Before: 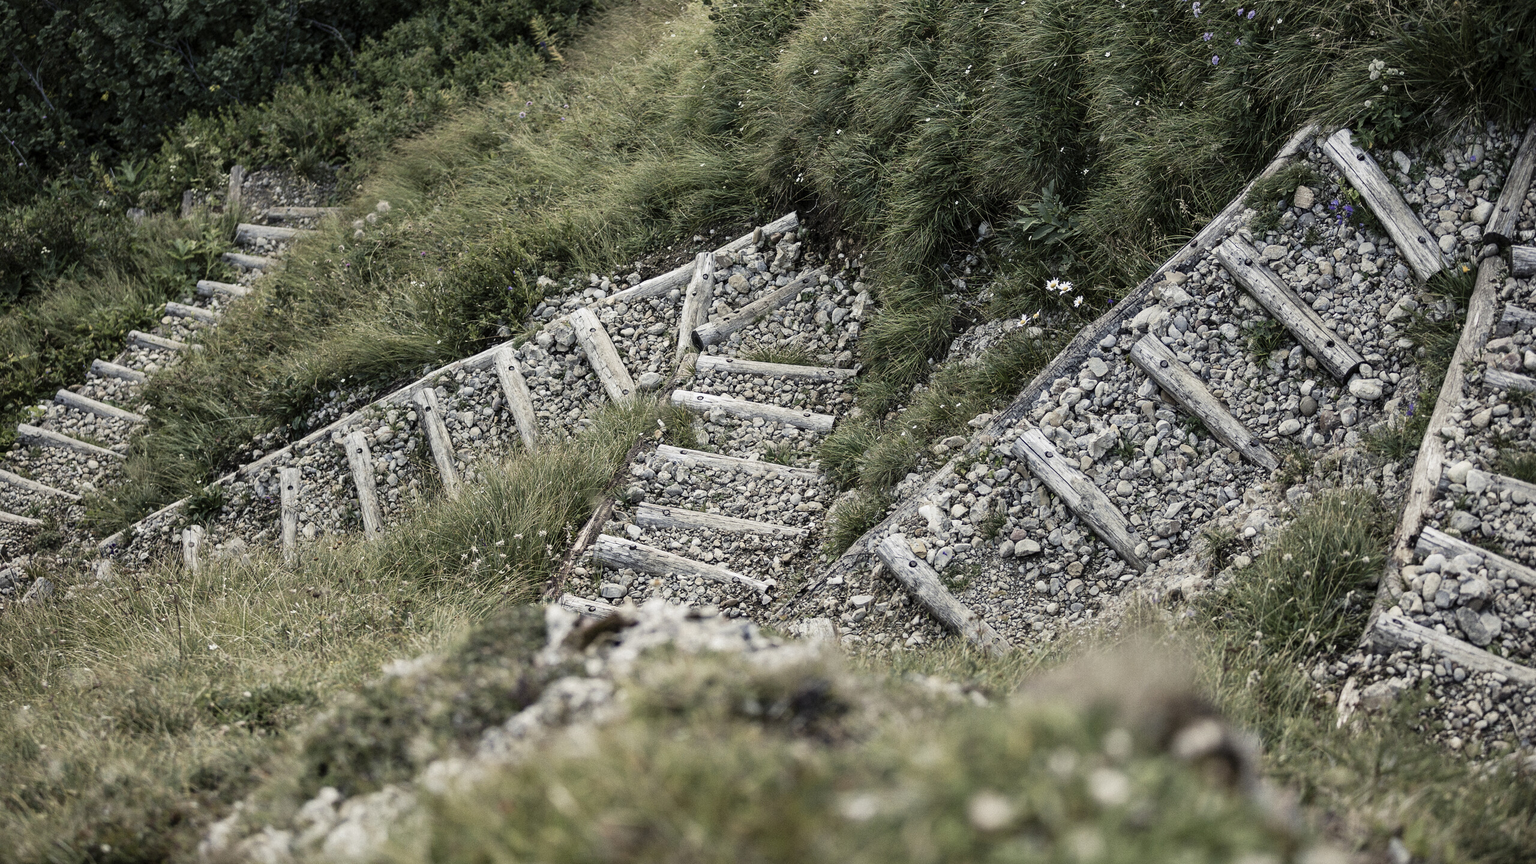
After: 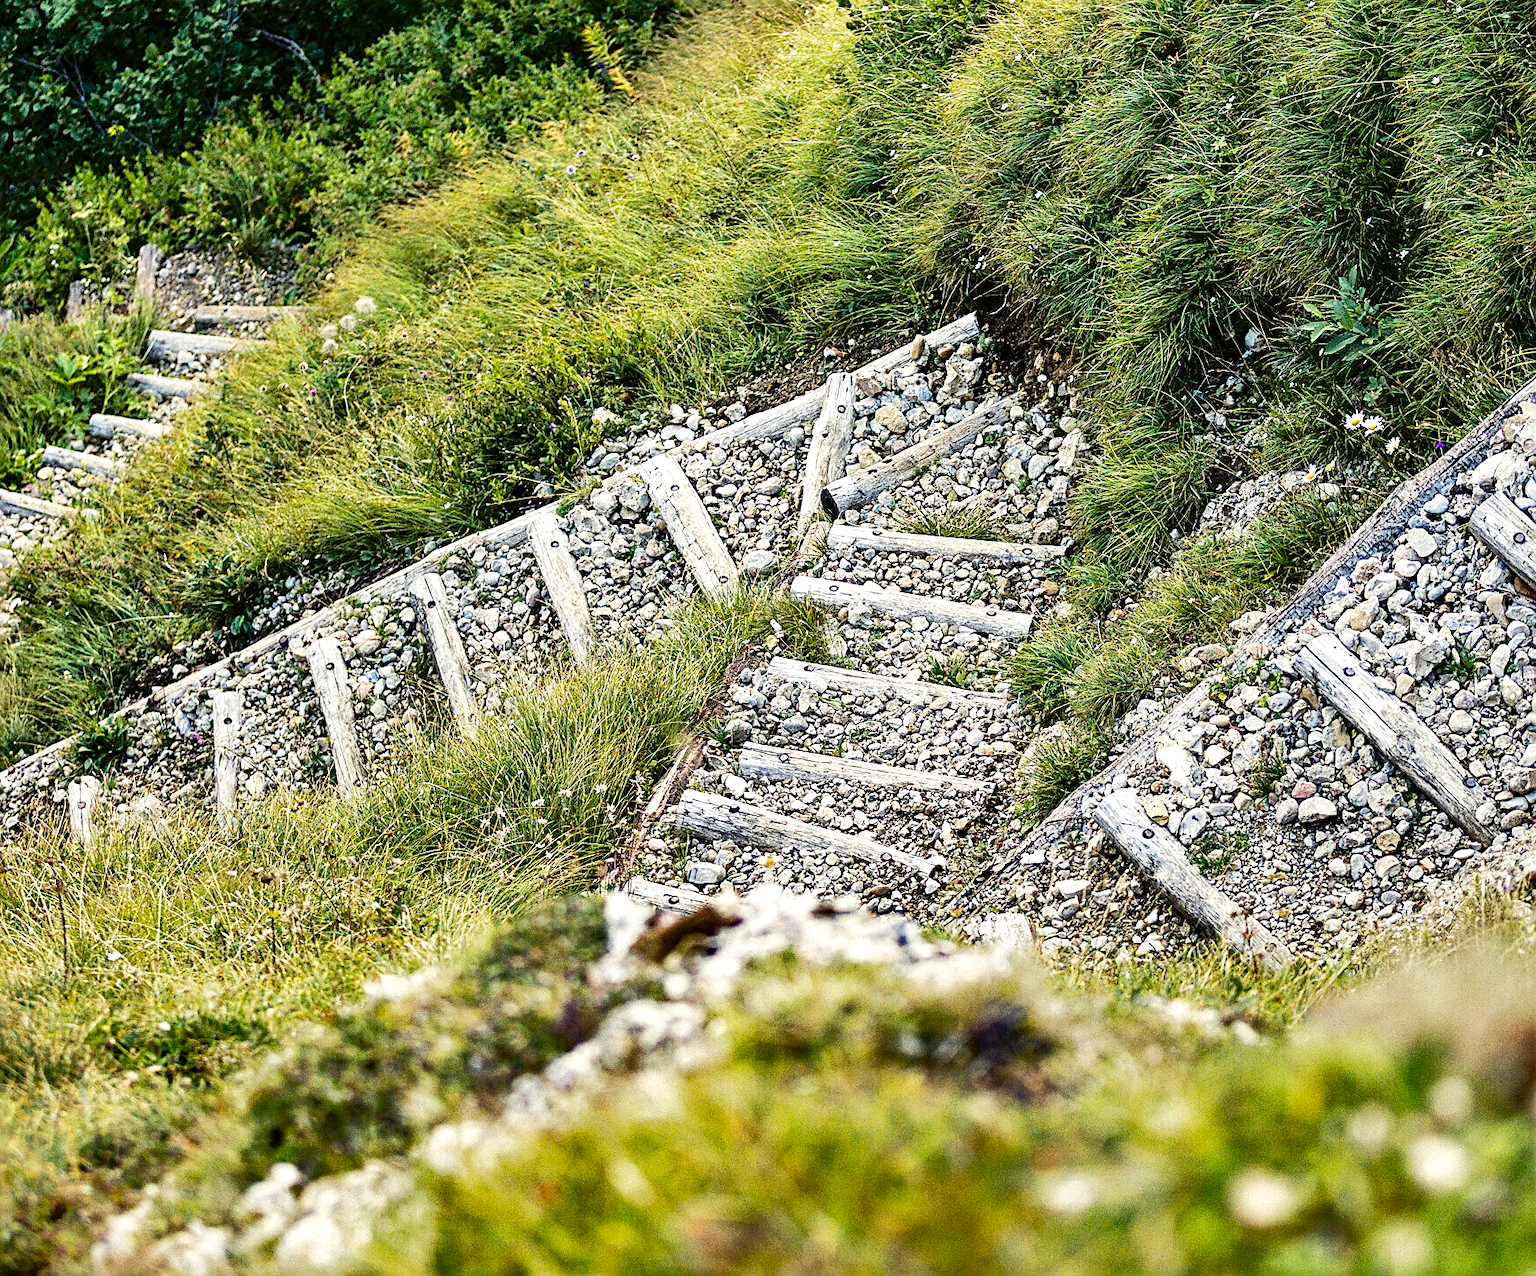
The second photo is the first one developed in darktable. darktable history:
color balance rgb: linear chroma grading › global chroma 32.768%, perceptual saturation grading › global saturation 18.022%, global vibrance 39.989%
tone curve: curves: ch0 [(0, 0) (0.003, 0.005) (0.011, 0.006) (0.025, 0.013) (0.044, 0.027) (0.069, 0.042) (0.1, 0.06) (0.136, 0.085) (0.177, 0.118) (0.224, 0.171) (0.277, 0.239) (0.335, 0.314) (0.399, 0.394) (0.468, 0.473) (0.543, 0.552) (0.623, 0.64) (0.709, 0.718) (0.801, 0.801) (0.898, 0.882) (1, 1)], color space Lab, independent channels, preserve colors none
sharpen: amount 0.569
shadows and highlights: radius 106.42, shadows 40.8, highlights -72.14, low approximation 0.01, soften with gaussian
base curve: curves: ch0 [(0, 0) (0.557, 0.834) (1, 1)], fusion 1, preserve colors none
crop and rotate: left 8.877%, right 23.456%
